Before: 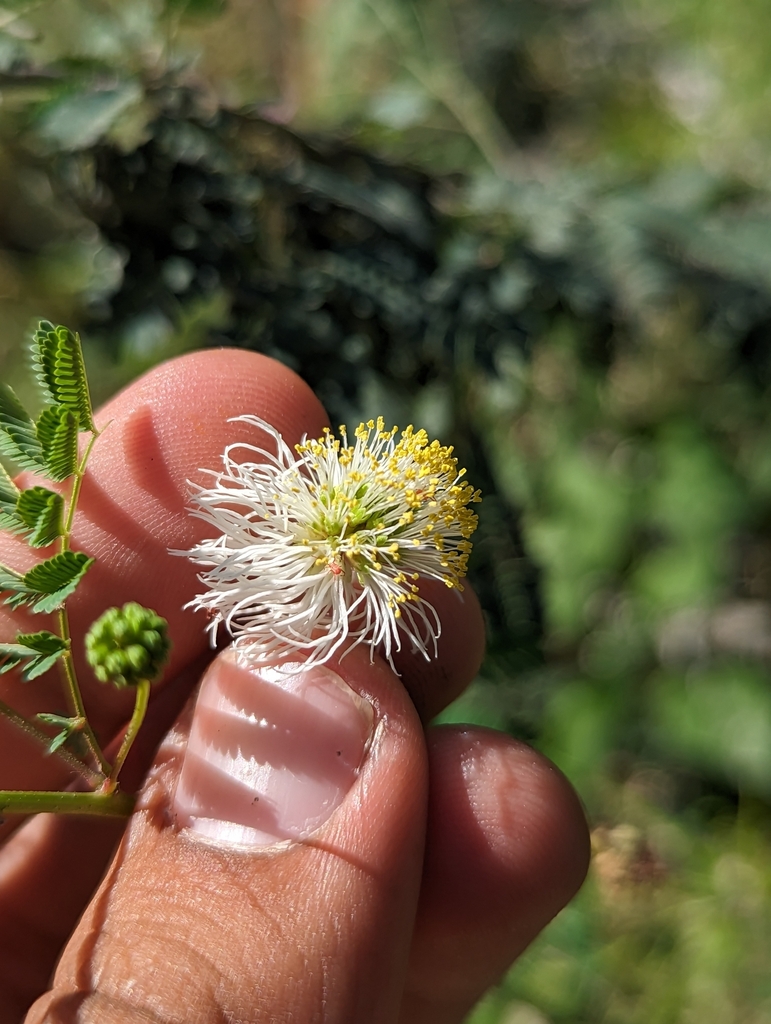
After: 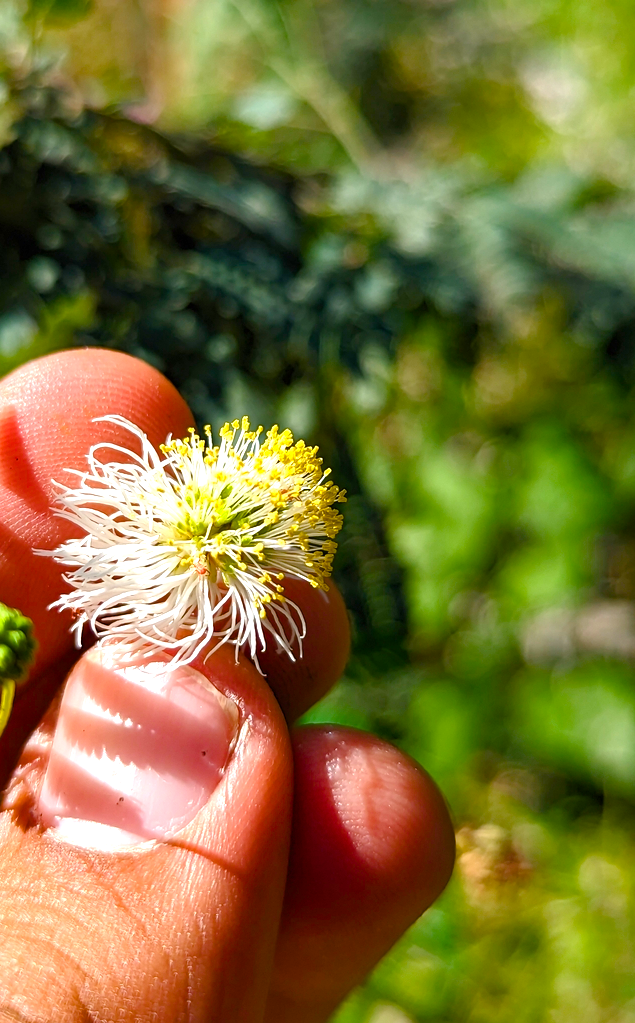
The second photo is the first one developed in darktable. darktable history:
crop: left 17.543%, bottom 0.019%
exposure: black level correction 0, exposure 0.392 EV, compensate highlight preservation false
color balance rgb: linear chroma grading › global chroma 14.384%, perceptual saturation grading › global saturation 44.141%, perceptual saturation grading › highlights -50.055%, perceptual saturation grading › shadows 30.464%, global vibrance 25.282%
tone equalizer: -8 EV -0.427 EV, -7 EV -0.367 EV, -6 EV -0.36 EV, -5 EV -0.215 EV, -3 EV 0.212 EV, -2 EV 0.309 EV, -1 EV 0.379 EV, +0 EV 0.436 EV, smoothing diameter 24.83%, edges refinement/feathering 9.77, preserve details guided filter
